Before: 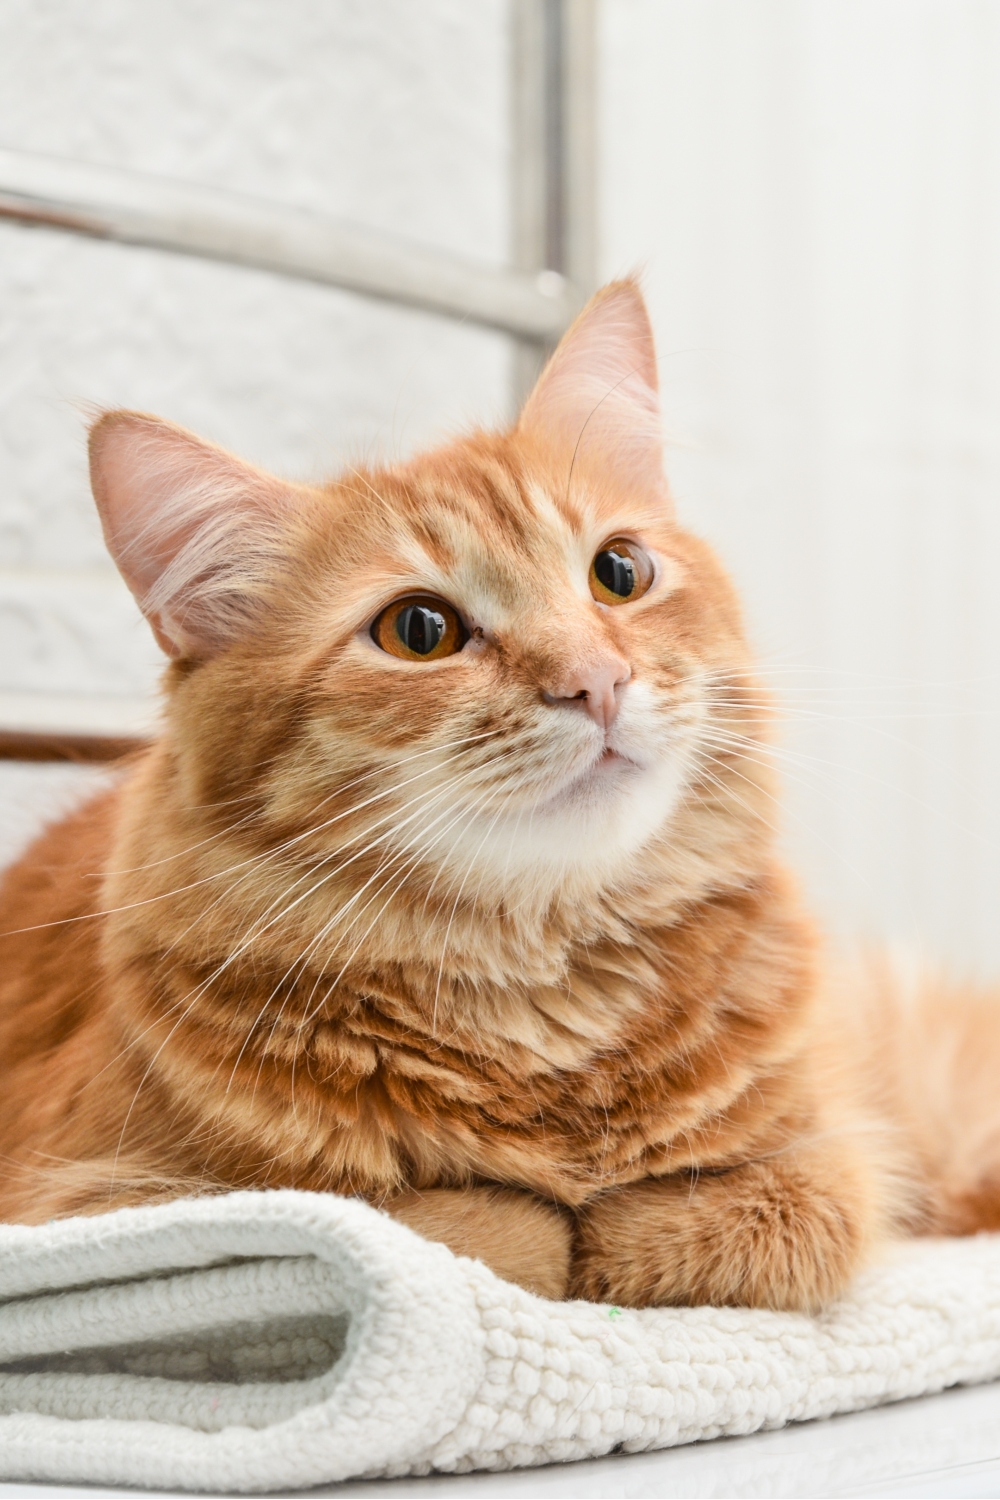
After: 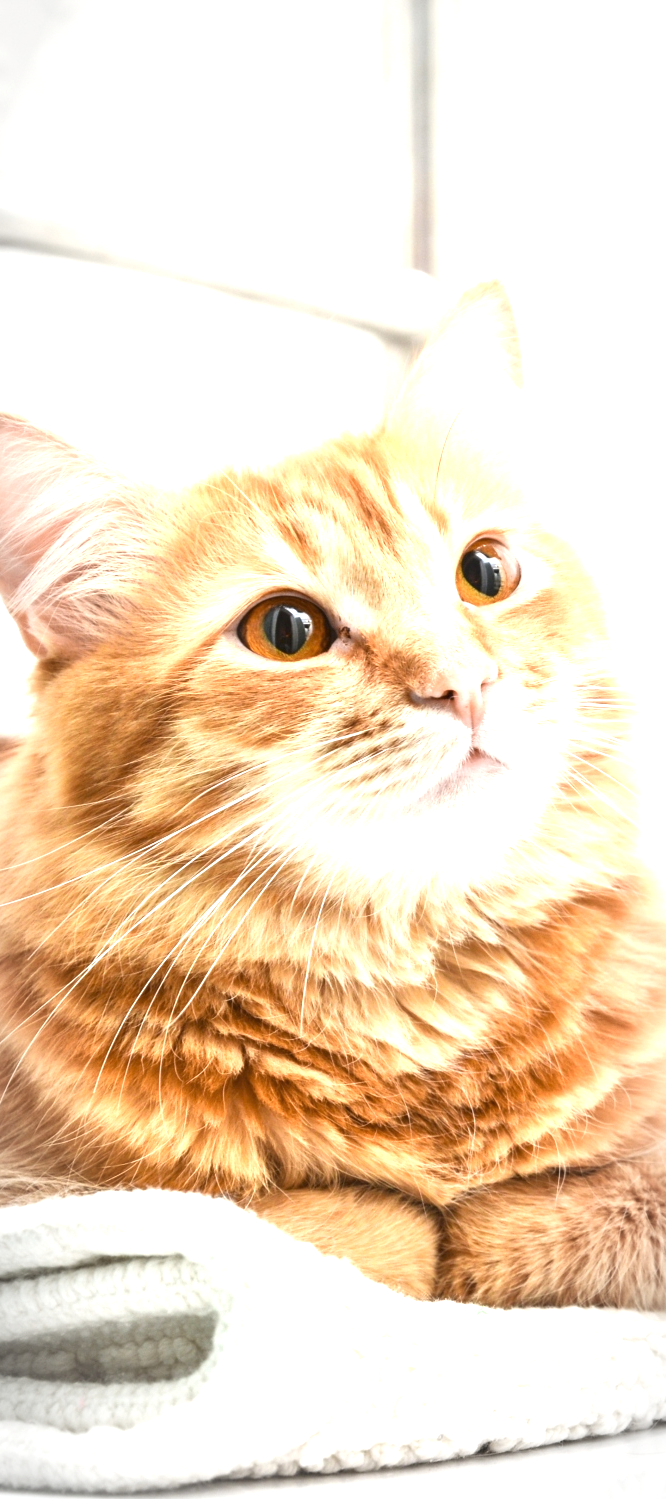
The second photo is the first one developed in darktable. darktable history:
exposure: black level correction 0, exposure 1.3 EV, compensate exposure bias true, compensate highlight preservation false
vignetting: automatic ratio true
crop and rotate: left 13.342%, right 19.991%
